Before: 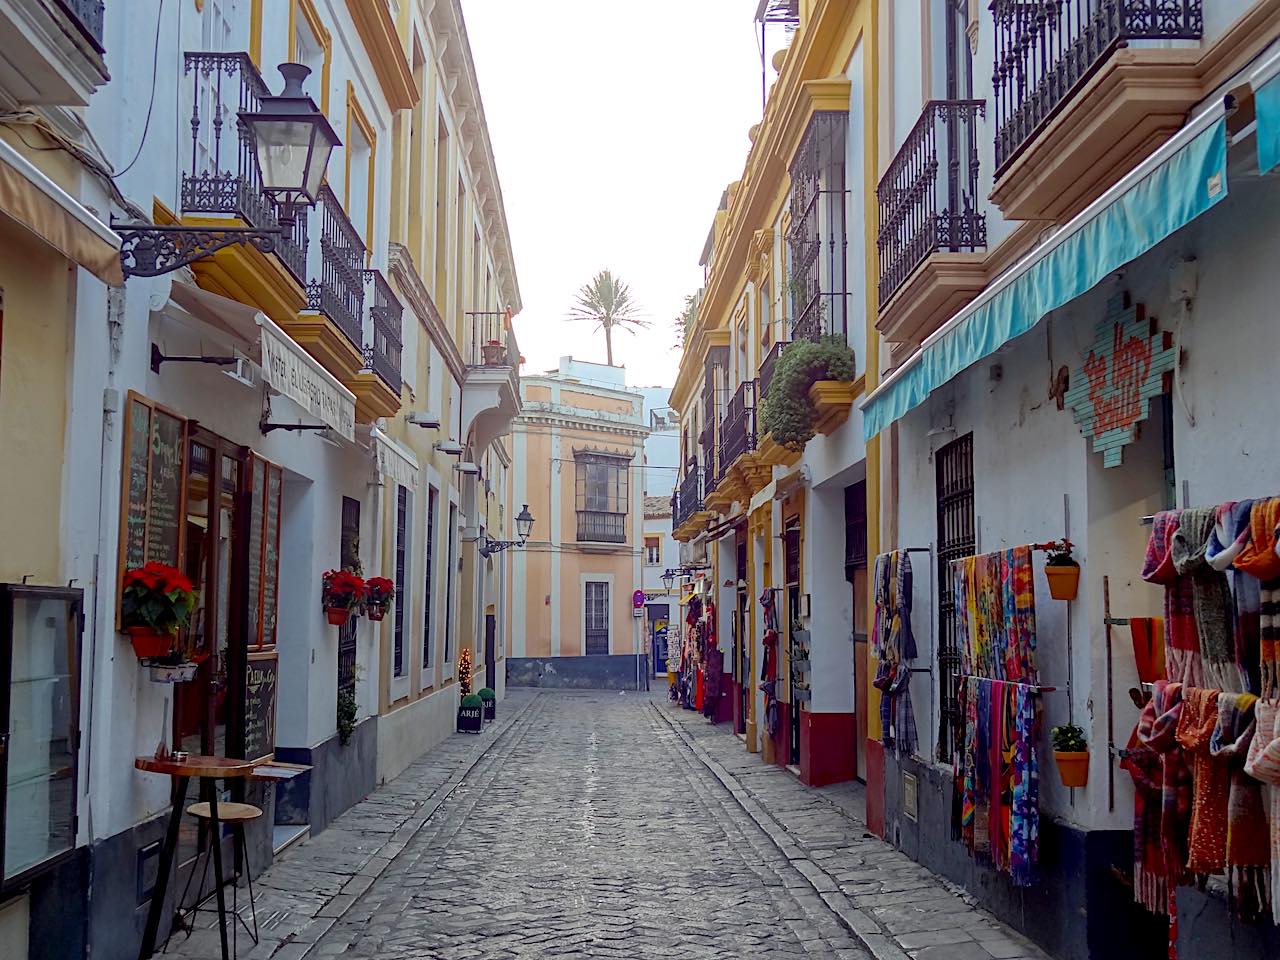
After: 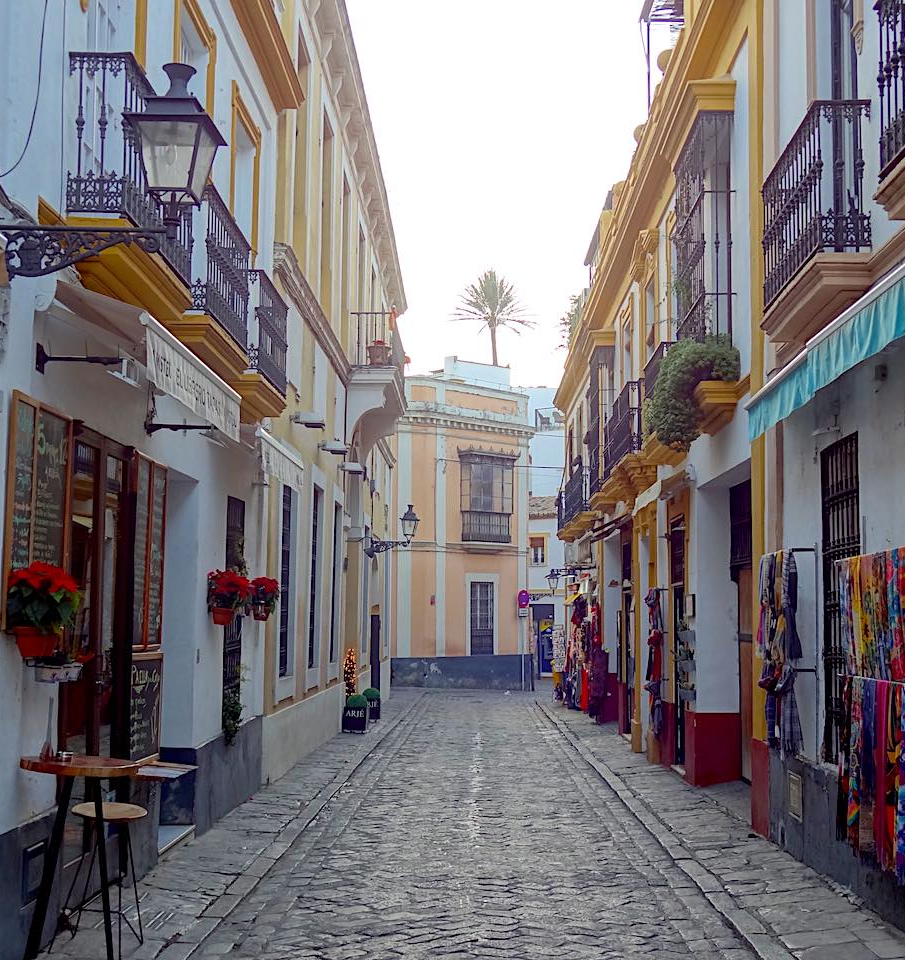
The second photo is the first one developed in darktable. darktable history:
crop and rotate: left 9.049%, right 20.214%
